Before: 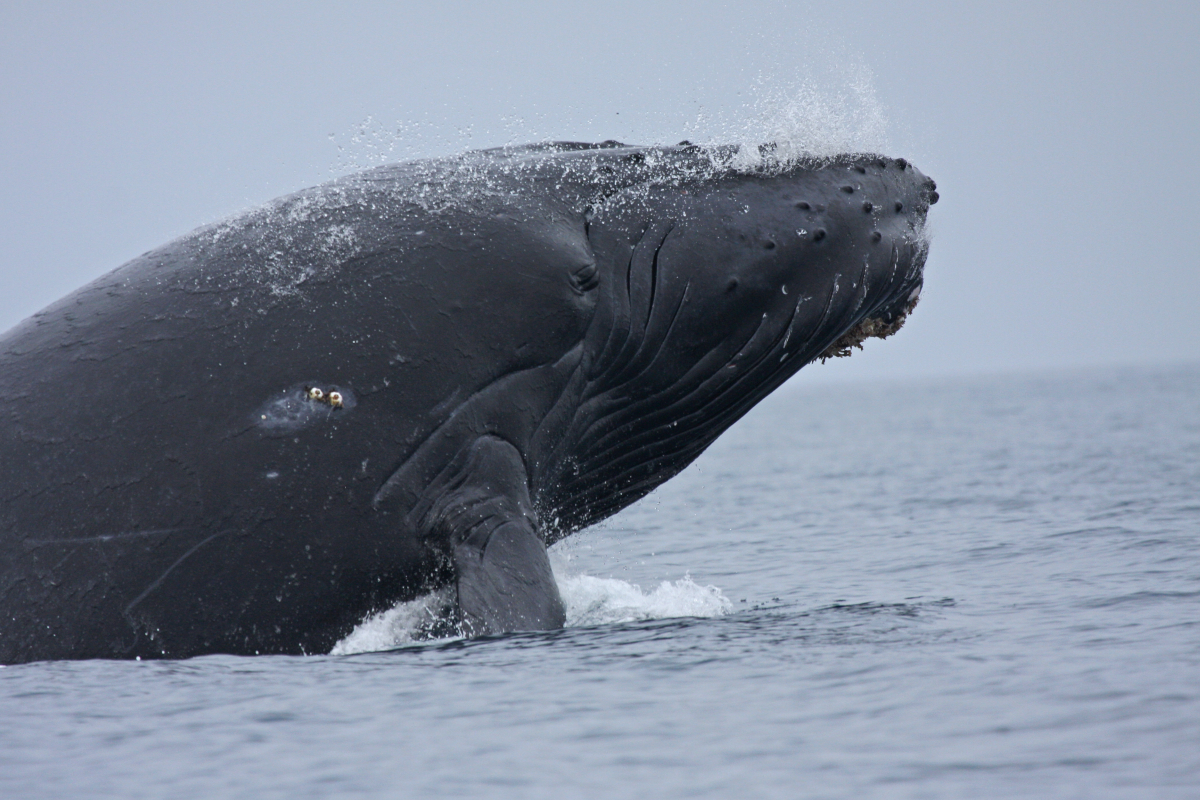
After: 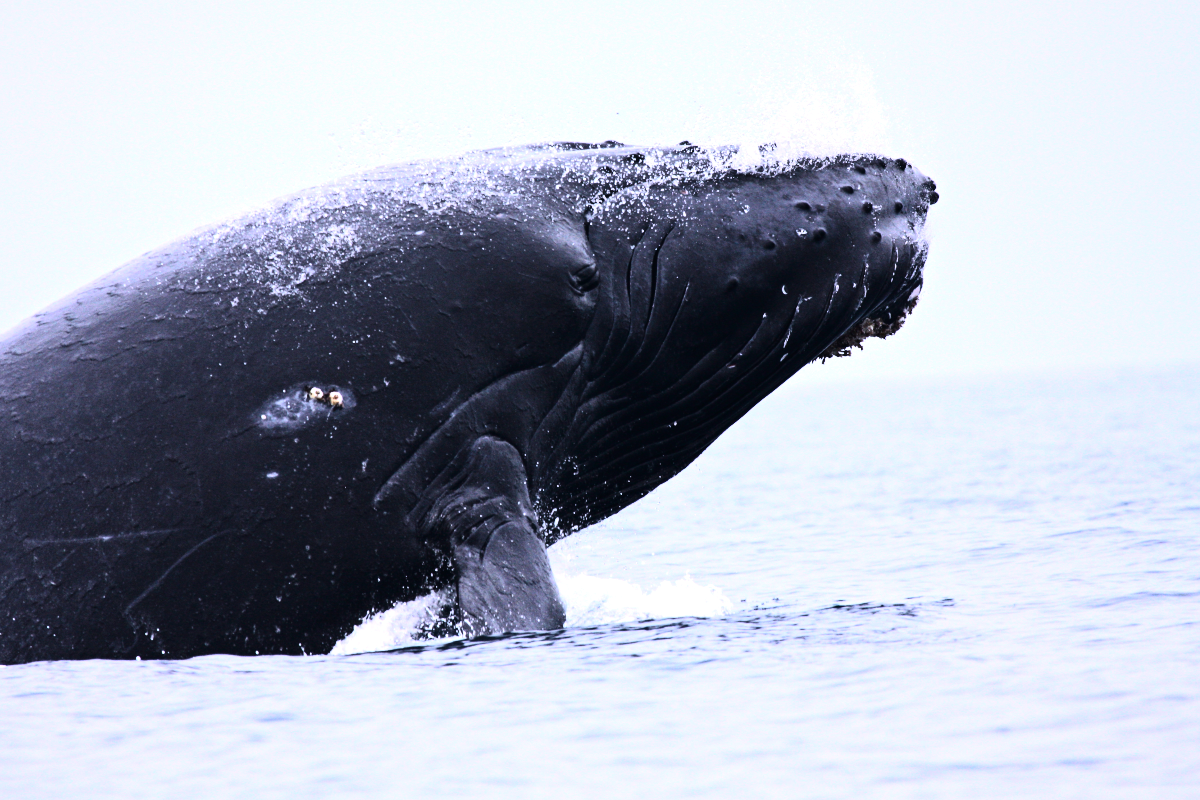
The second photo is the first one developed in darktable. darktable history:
white balance: red 1.066, blue 1.119
exposure: exposure 1 EV, compensate highlight preservation false
contrast brightness saturation: contrast 0.28
tone curve: curves: ch0 [(0, 0.047) (0.15, 0.127) (0.46, 0.466) (0.751, 0.788) (1, 0.961)]; ch1 [(0, 0) (0.43, 0.408) (0.476, 0.469) (0.505, 0.501) (0.553, 0.557) (0.592, 0.58) (0.631, 0.625) (1, 1)]; ch2 [(0, 0) (0.505, 0.495) (0.55, 0.557) (0.583, 0.573) (1, 1)], color space Lab, independent channels, preserve colors none
levels: levels [0.029, 0.545, 0.971]
